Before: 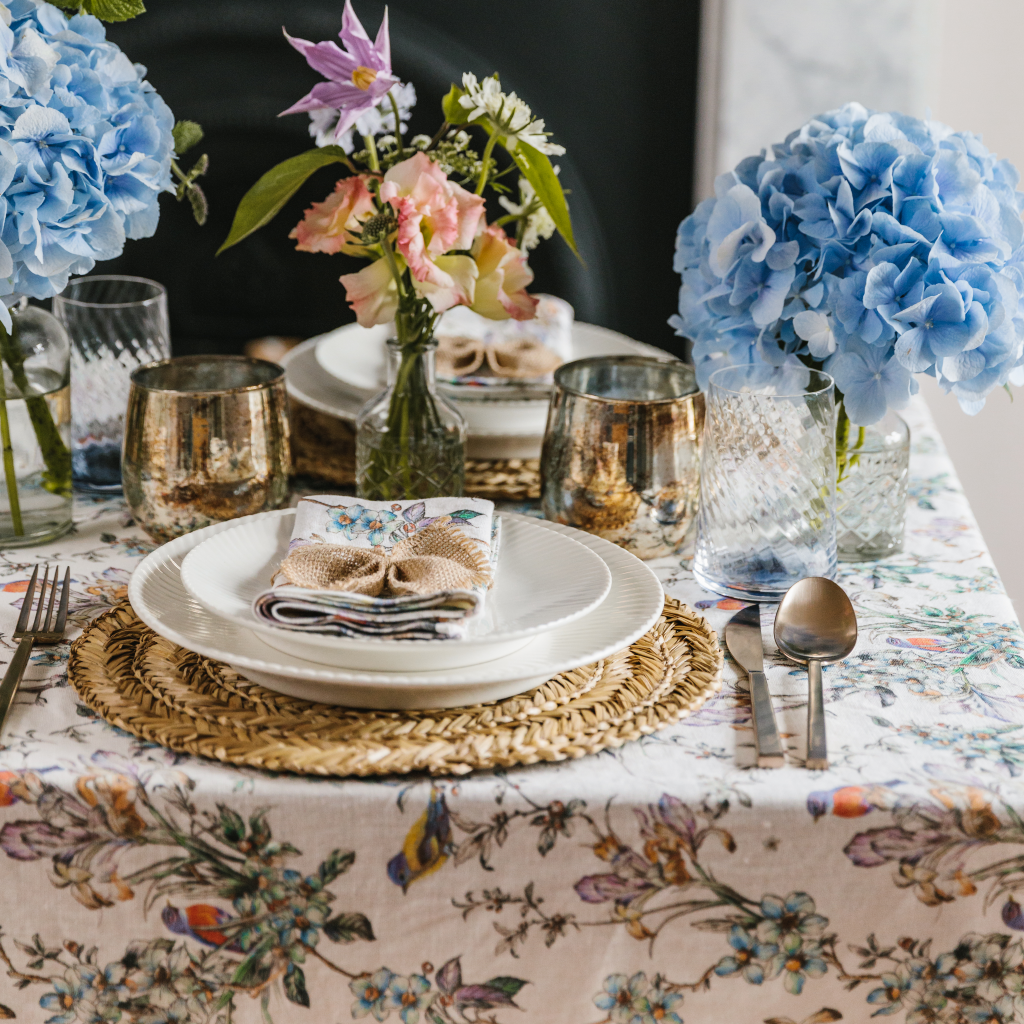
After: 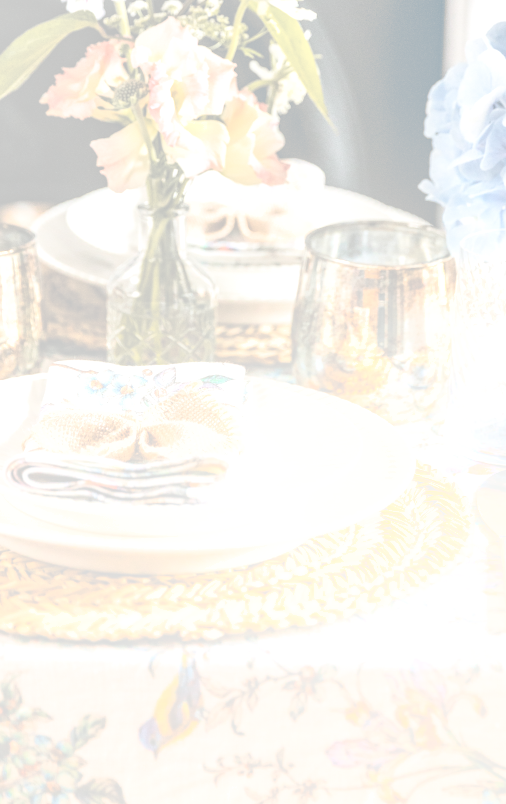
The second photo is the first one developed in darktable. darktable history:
shadows and highlights: radius 133.83, soften with gaussian
local contrast: on, module defaults
exposure: black level correction 0, exposure 1.35 EV, compensate exposure bias true, compensate highlight preservation false
contrast brightness saturation: contrast -0.32, brightness 0.75, saturation -0.78
bloom: size 38%, threshold 95%, strength 30%
split-toning: shadows › hue 212.4°, balance -70
crop and rotate: angle 0.02°, left 24.353%, top 13.219%, right 26.156%, bottom 8.224%
tone equalizer: -8 EV -0.75 EV, -7 EV -0.7 EV, -6 EV -0.6 EV, -5 EV -0.4 EV, -3 EV 0.4 EV, -2 EV 0.6 EV, -1 EV 0.7 EV, +0 EV 0.75 EV, edges refinement/feathering 500, mask exposure compensation -1.57 EV, preserve details no
